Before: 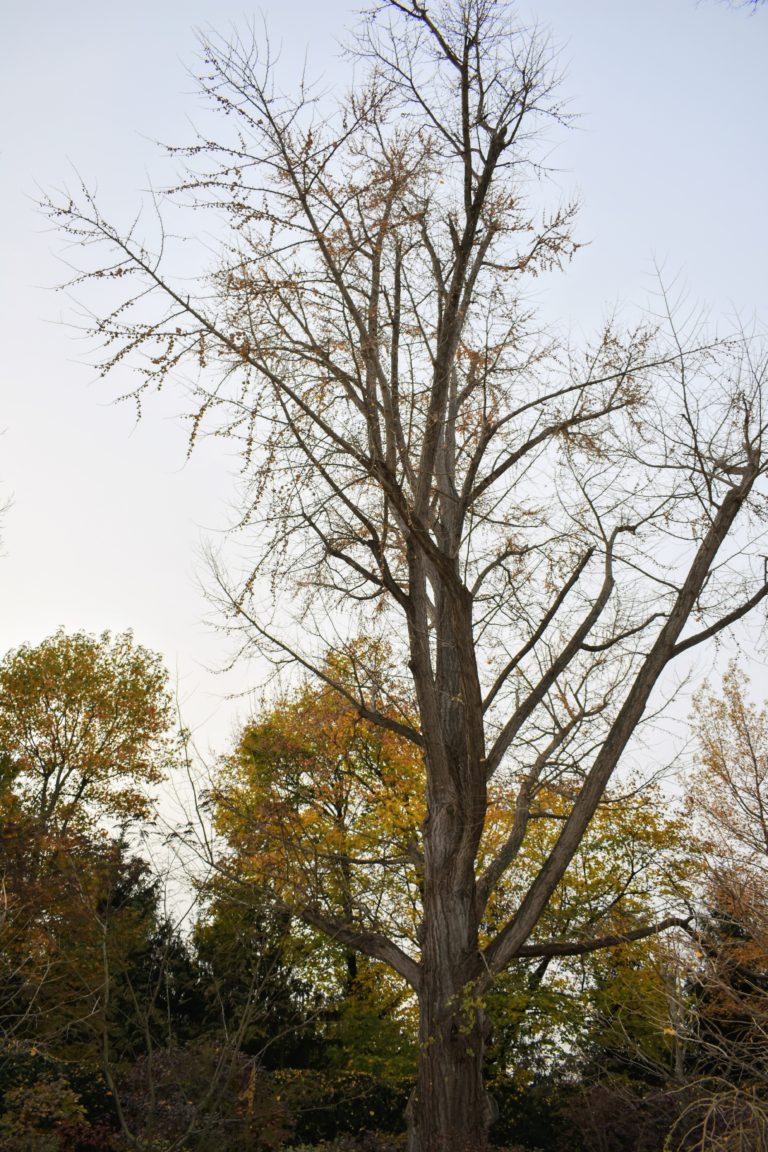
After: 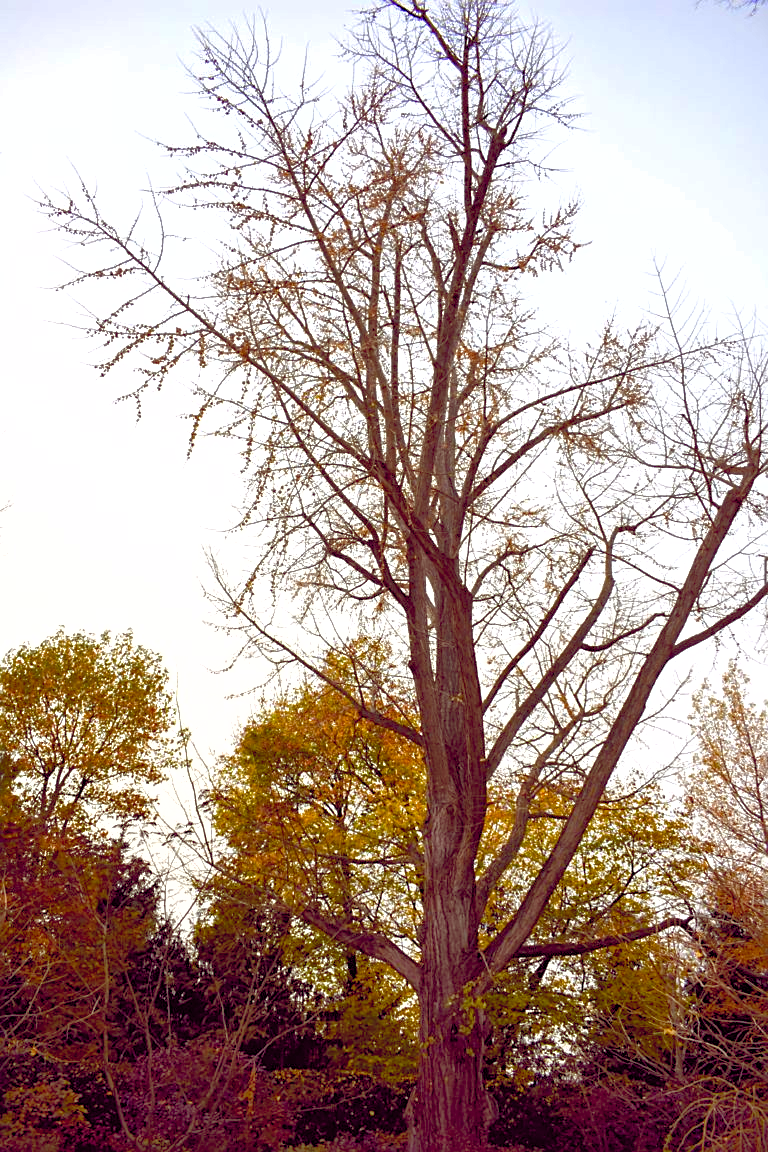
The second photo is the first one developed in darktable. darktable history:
shadows and highlights: on, module defaults
color balance rgb: power › luminance -3.986%, power › chroma 0.542%, power › hue 39.78°, global offset › chroma 0.277%, global offset › hue 318.02°, perceptual saturation grading › global saturation 20%, perceptual saturation grading › highlights -50.535%, perceptual saturation grading › shadows 30.928%, perceptual brilliance grading › global brilliance 12.238%, global vibrance 42.326%
sharpen: on, module defaults
